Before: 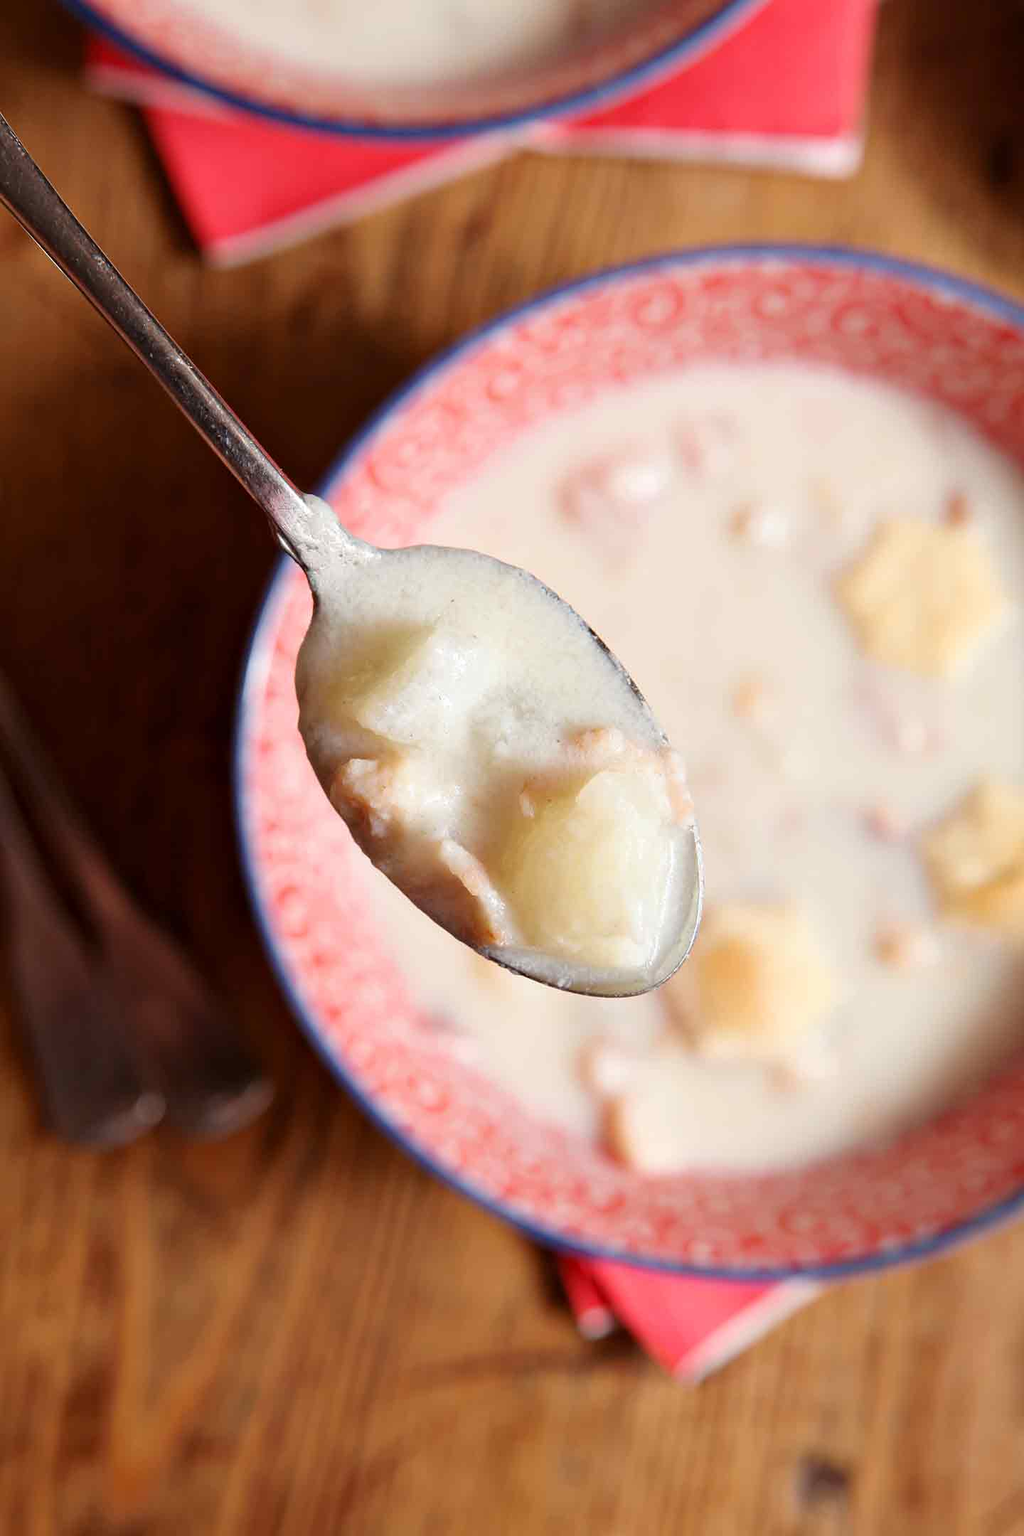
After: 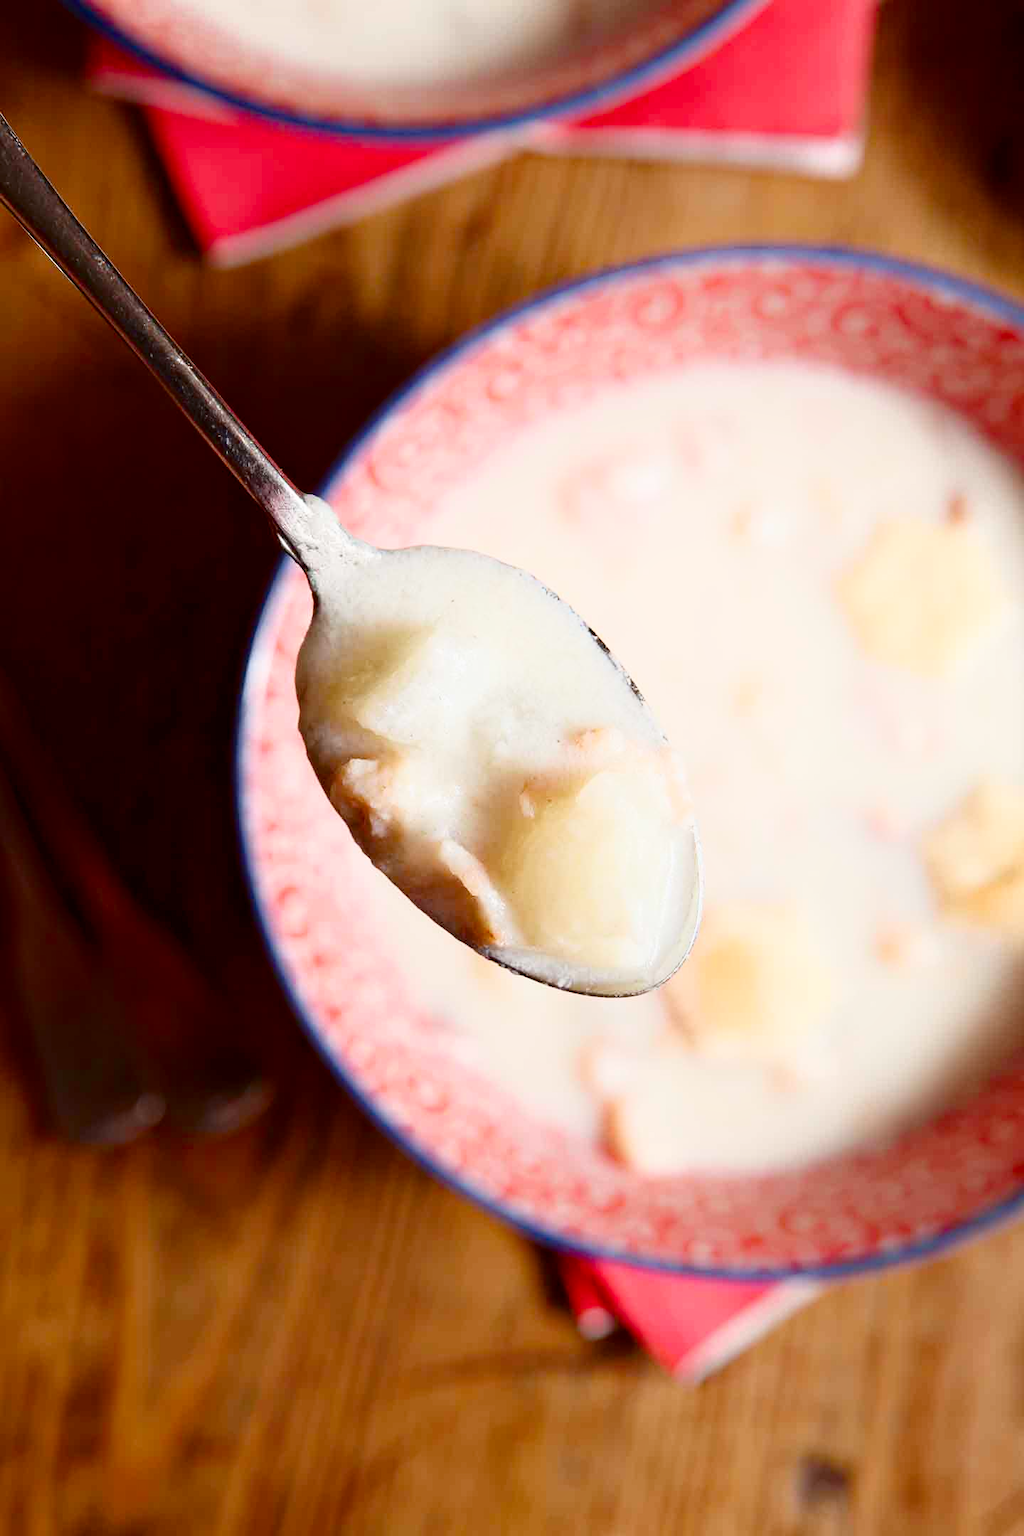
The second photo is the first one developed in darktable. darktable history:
color balance rgb: perceptual saturation grading › global saturation 20%, perceptual saturation grading › highlights -25%, perceptual saturation grading › shadows 25%
shadows and highlights: shadows -62.32, white point adjustment -5.22, highlights 61.59
